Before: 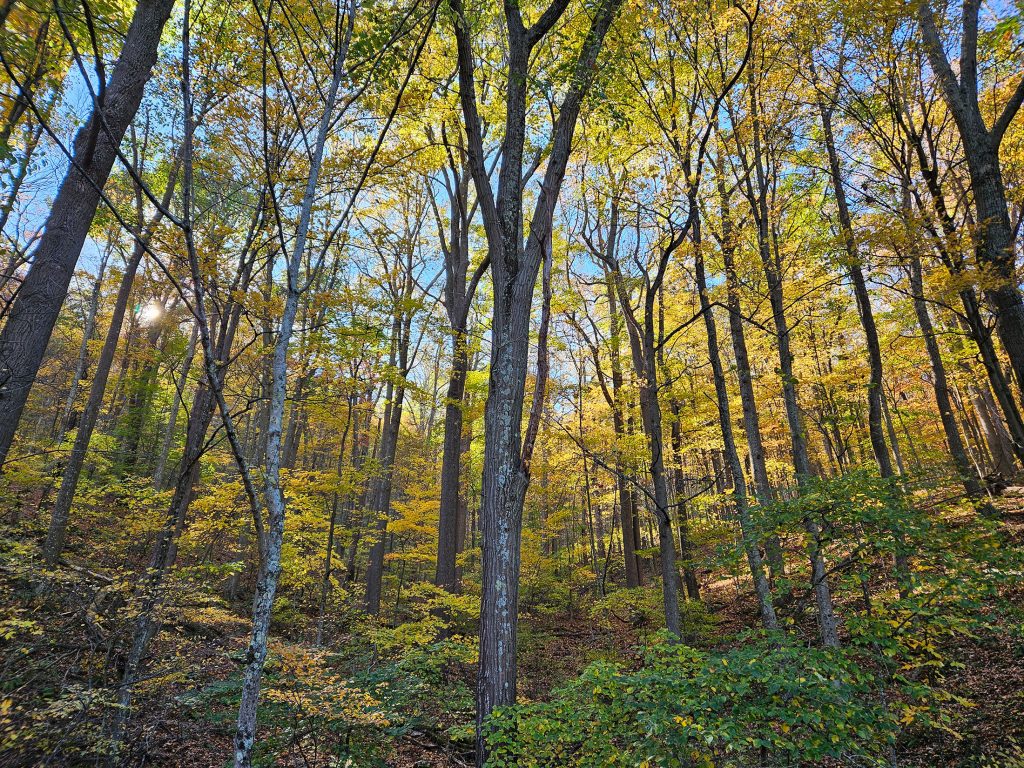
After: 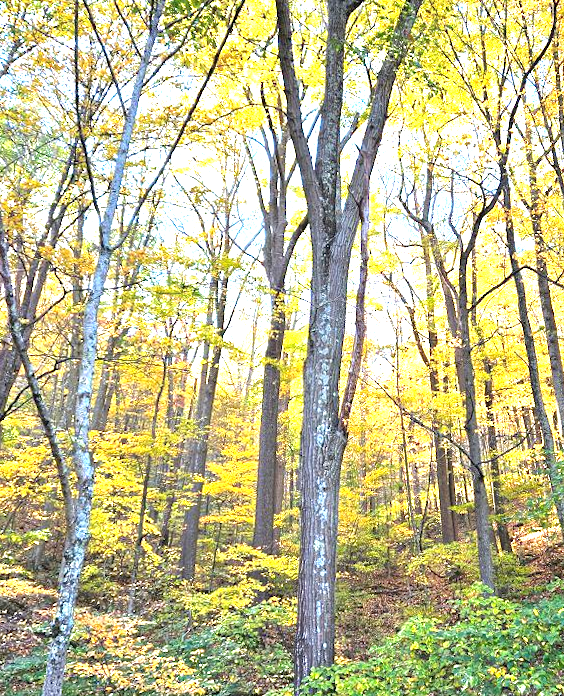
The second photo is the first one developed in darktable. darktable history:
crop: left 21.674%, right 22.086%
exposure: exposure 2.003 EV, compensate highlight preservation false
rotate and perspective: rotation -0.013°, lens shift (vertical) -0.027, lens shift (horizontal) 0.178, crop left 0.016, crop right 0.989, crop top 0.082, crop bottom 0.918
